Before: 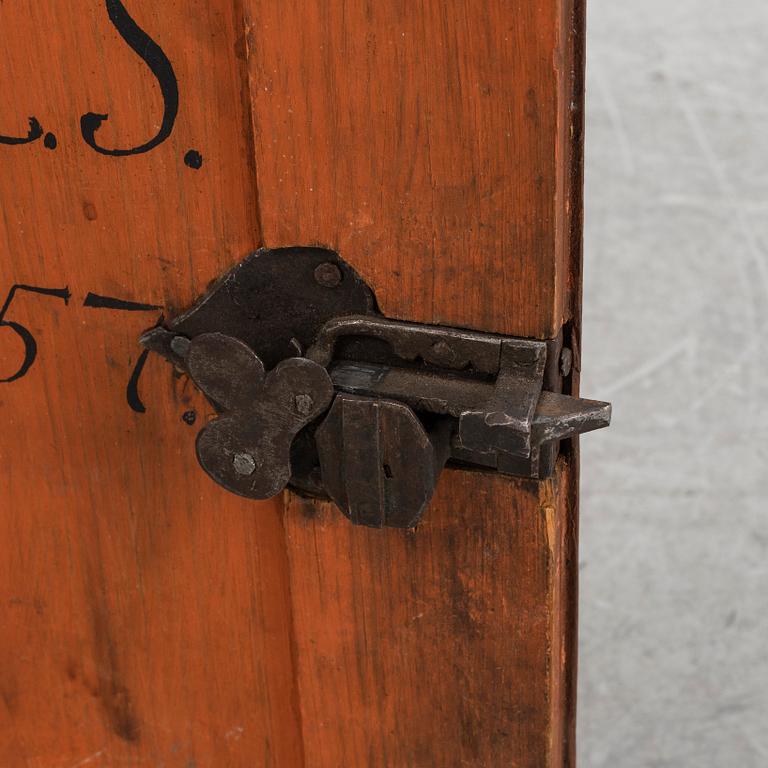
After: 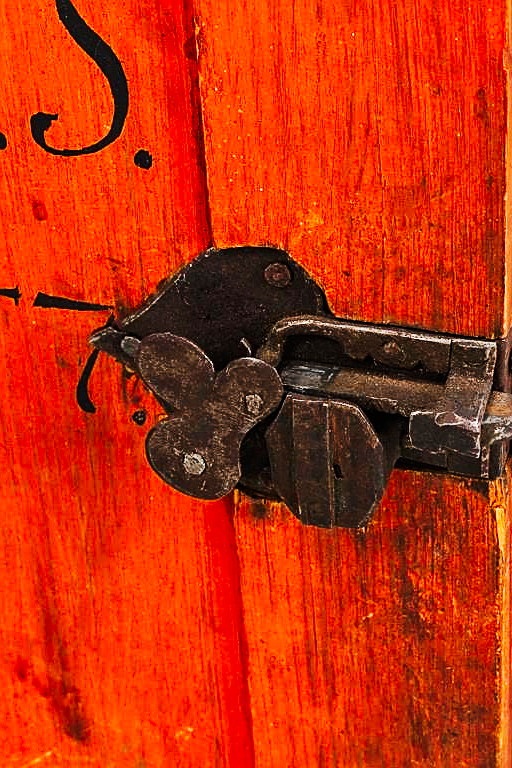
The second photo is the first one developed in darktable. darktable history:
base curve: curves: ch0 [(0, 0) (0.007, 0.004) (0.027, 0.03) (0.046, 0.07) (0.207, 0.54) (0.442, 0.872) (0.673, 0.972) (1, 1)], preserve colors none
contrast brightness saturation: saturation 0.13
crop and rotate: left 6.617%, right 26.717%
tone curve: curves: ch0 [(0, 0) (0.003, 0.003) (0.011, 0.011) (0.025, 0.022) (0.044, 0.039) (0.069, 0.055) (0.1, 0.074) (0.136, 0.101) (0.177, 0.134) (0.224, 0.171) (0.277, 0.216) (0.335, 0.277) (0.399, 0.345) (0.468, 0.427) (0.543, 0.526) (0.623, 0.636) (0.709, 0.731) (0.801, 0.822) (0.898, 0.917) (1, 1)], preserve colors none
white balance: emerald 1
sharpen: on, module defaults
tone equalizer: -8 EV 0.25 EV, -7 EV 0.417 EV, -6 EV 0.417 EV, -5 EV 0.25 EV, -3 EV -0.25 EV, -2 EV -0.417 EV, -1 EV -0.417 EV, +0 EV -0.25 EV, edges refinement/feathering 500, mask exposure compensation -1.57 EV, preserve details guided filter
